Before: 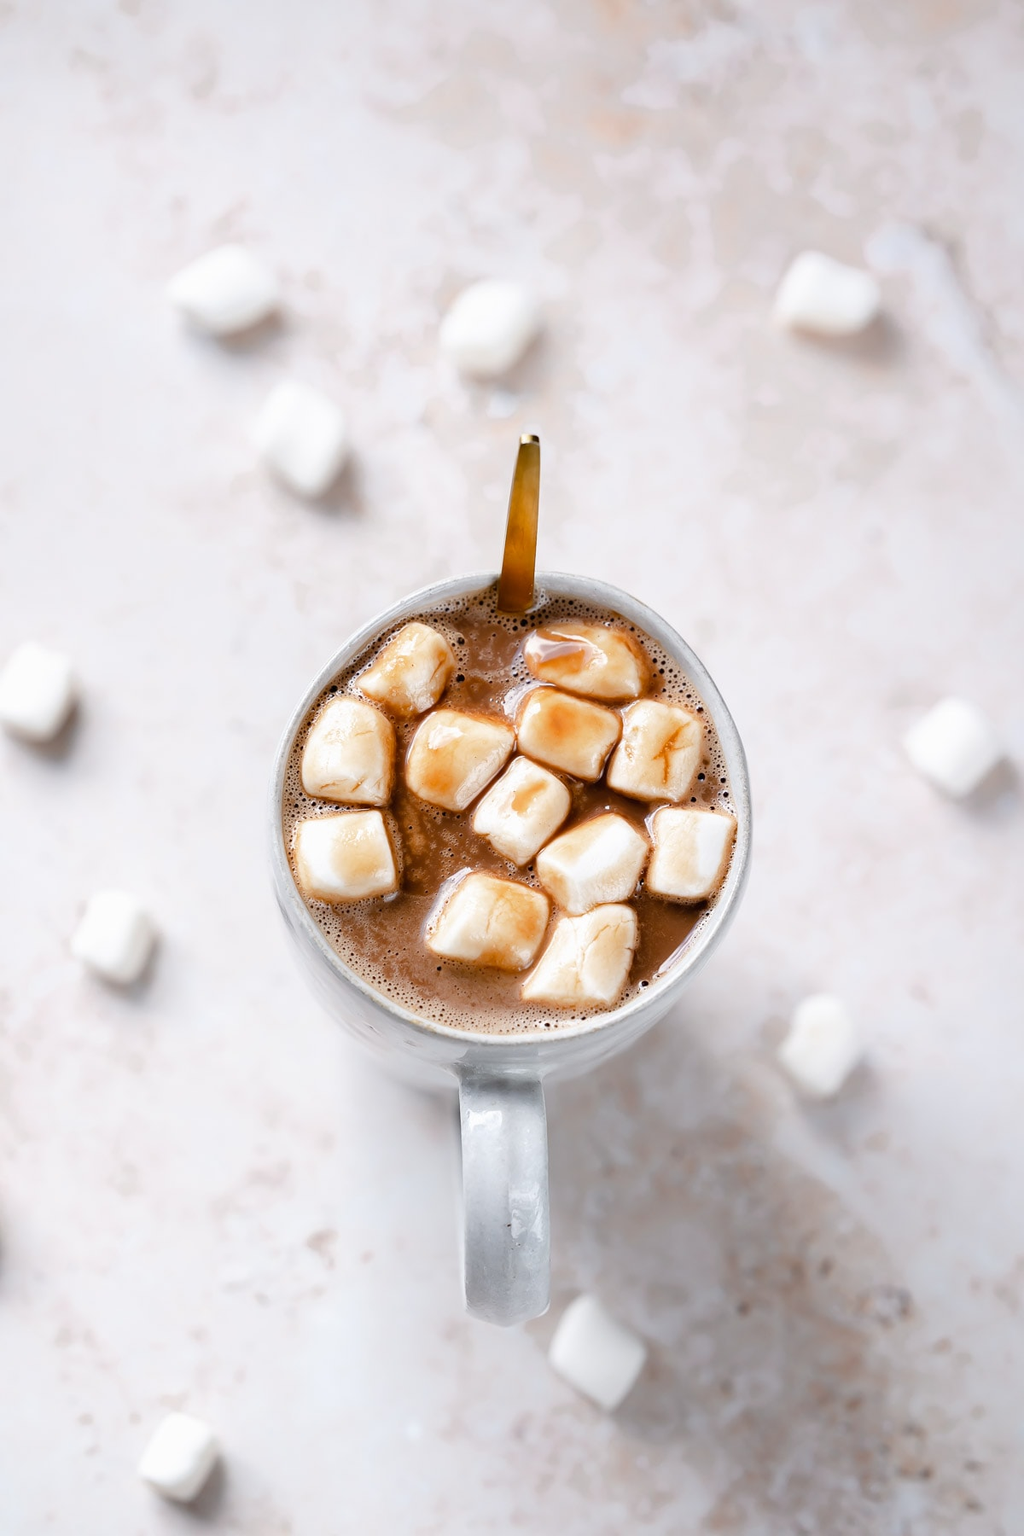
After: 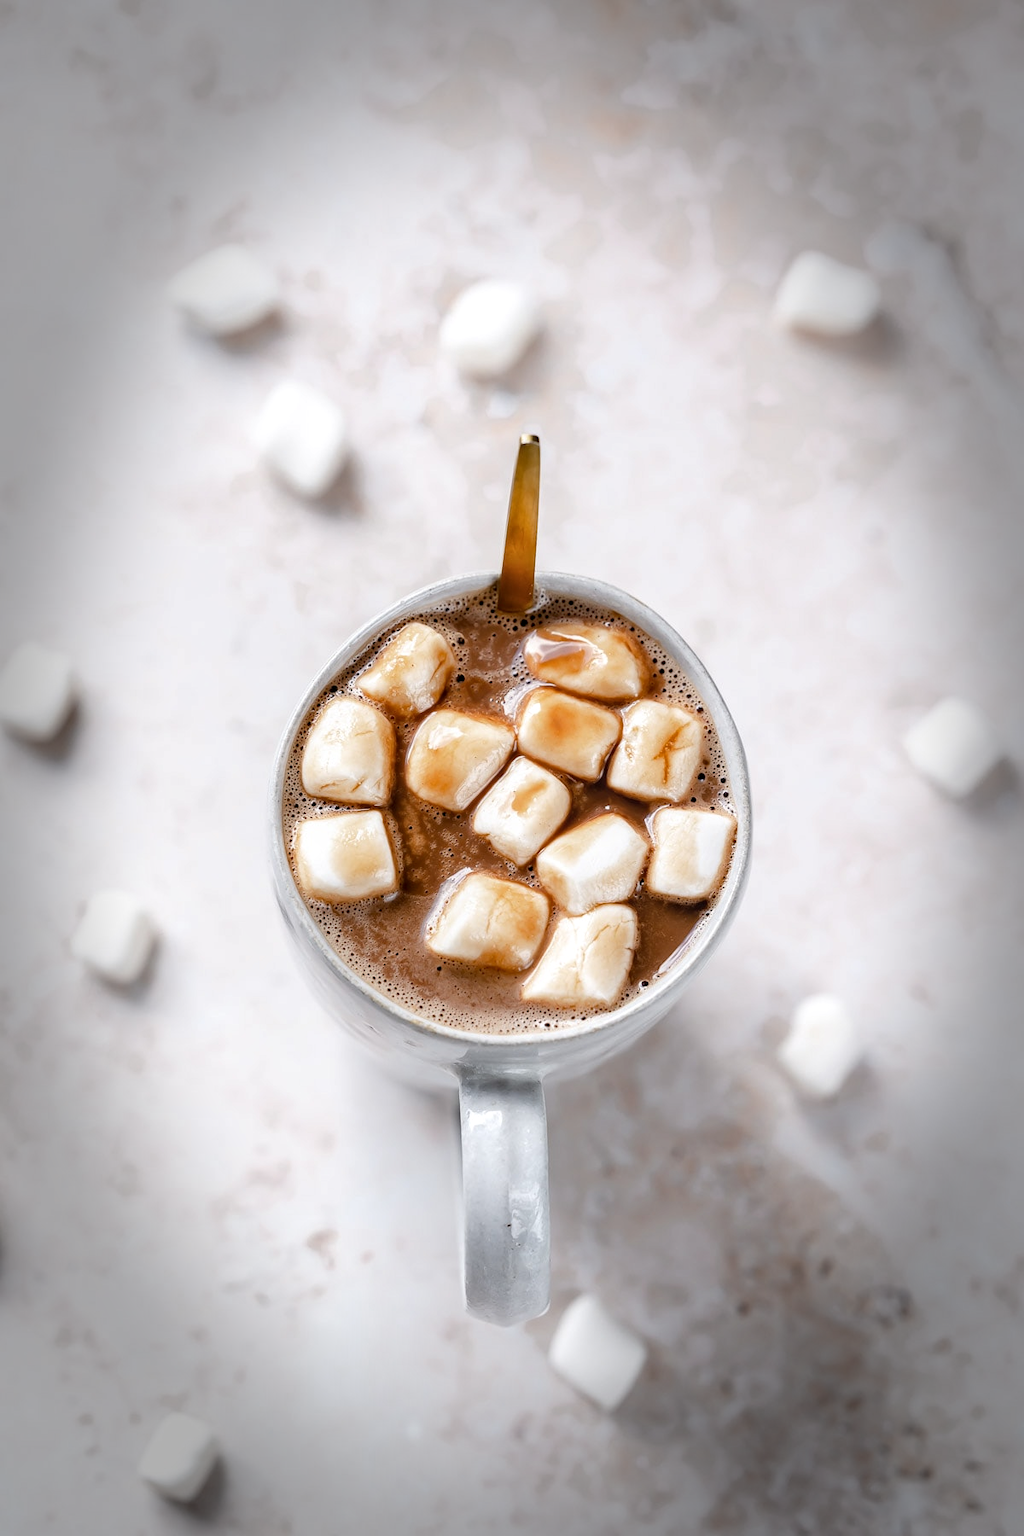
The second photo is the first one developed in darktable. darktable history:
vignetting: fall-off start 66.7%, fall-off radius 39.74%, brightness -0.576, saturation -0.258, automatic ratio true, width/height ratio 0.671, dithering 16-bit output
local contrast: on, module defaults
contrast brightness saturation: saturation -0.05
white balance: emerald 1
